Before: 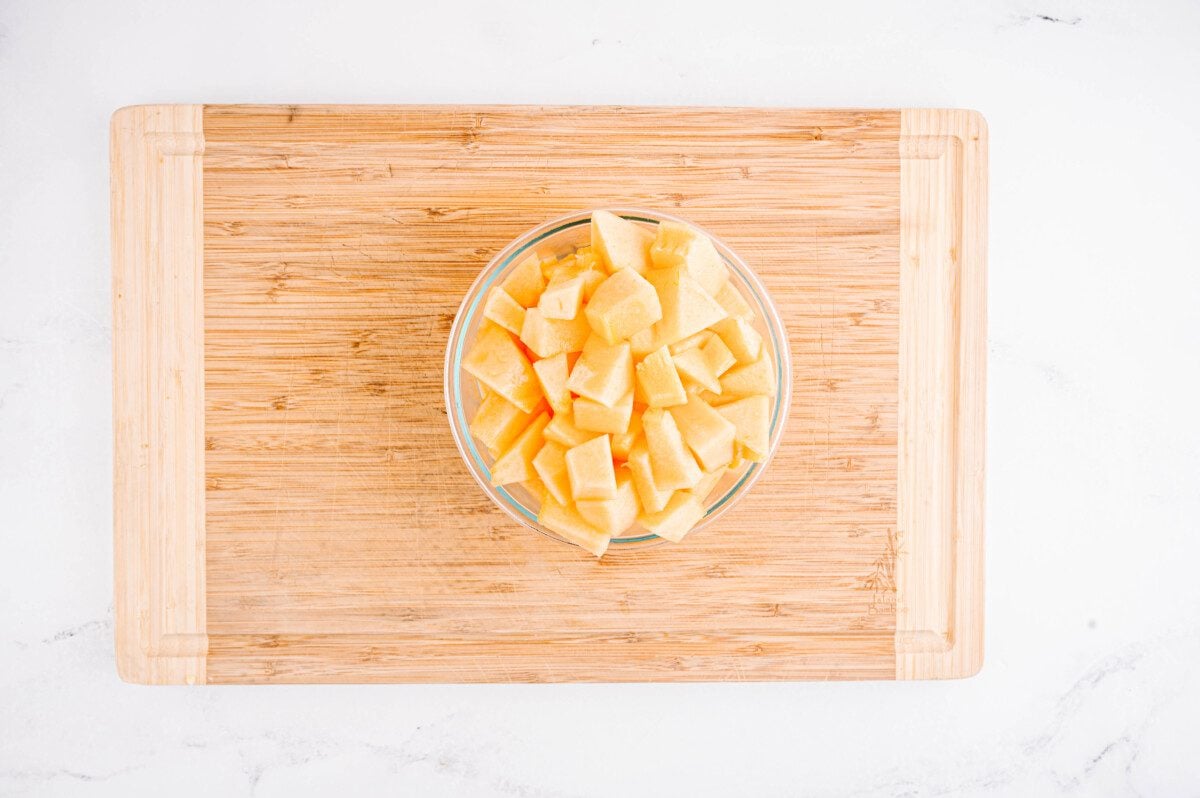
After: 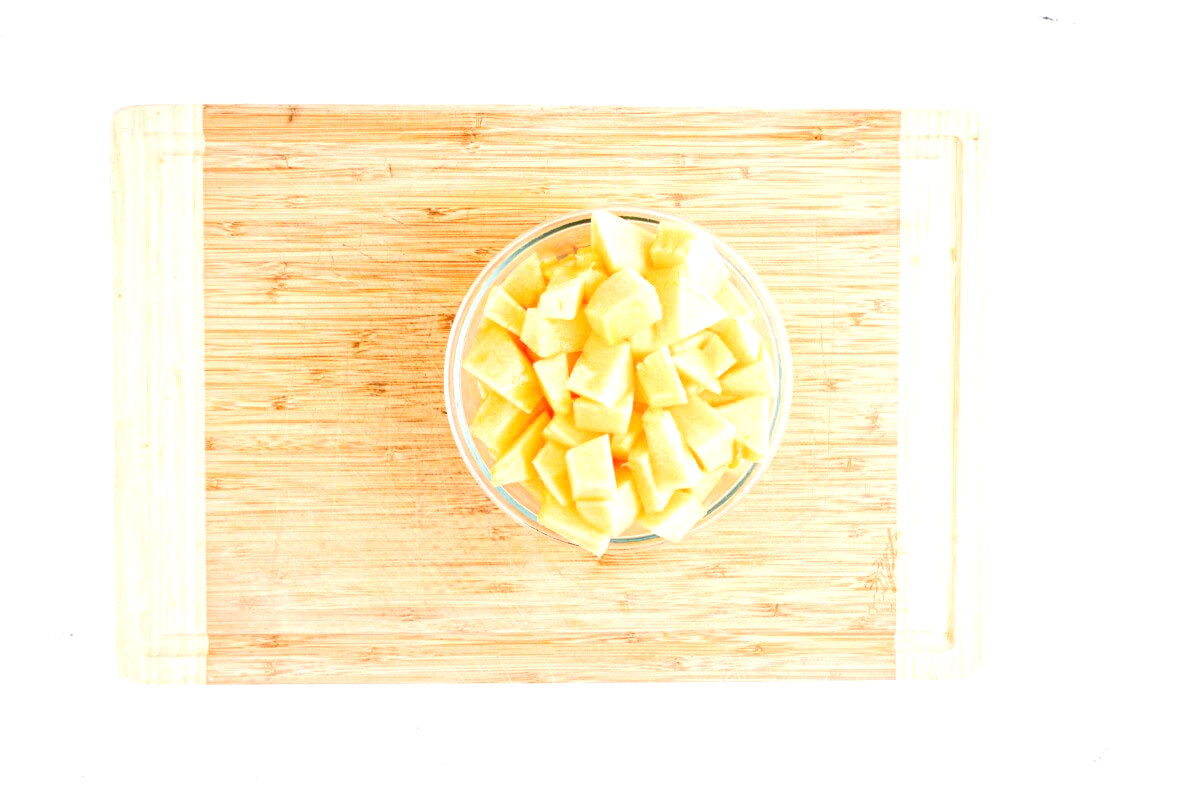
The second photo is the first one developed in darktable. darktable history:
exposure: exposure 0.604 EV, compensate exposure bias true, compensate highlight preservation false
